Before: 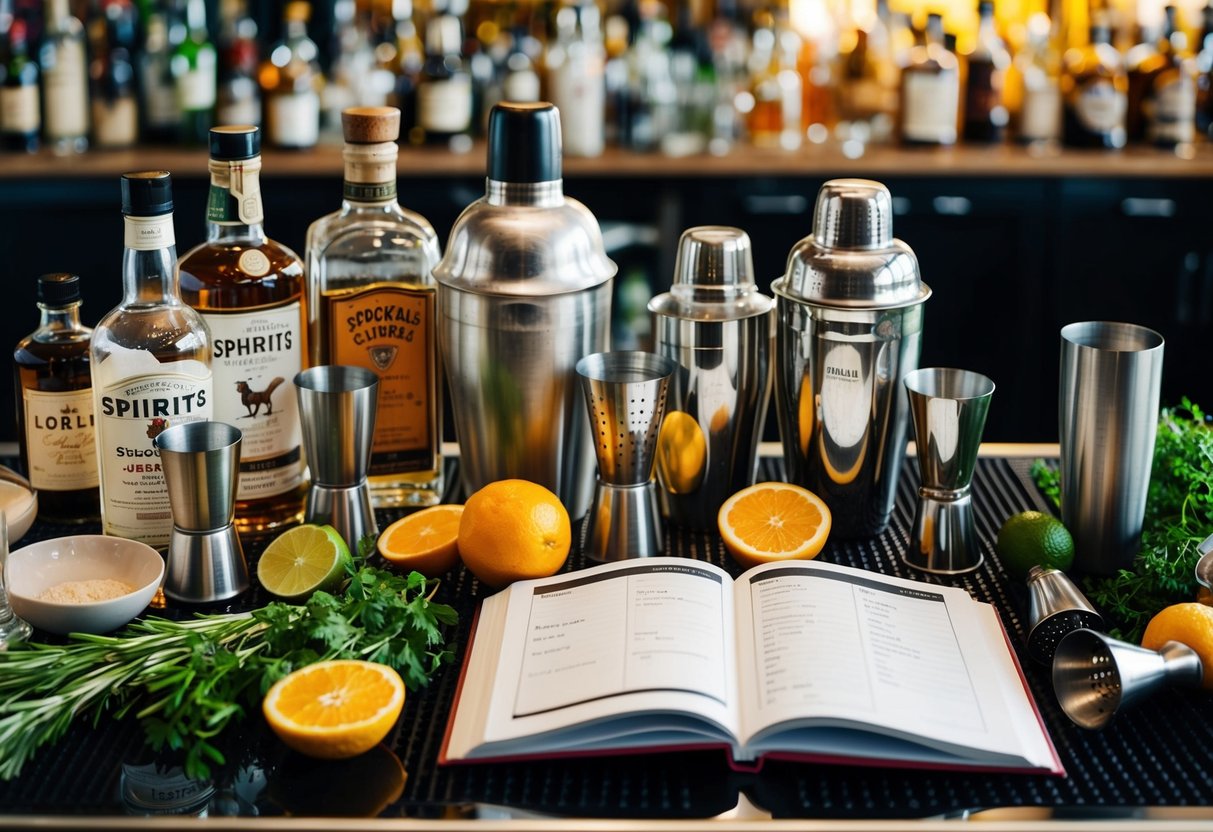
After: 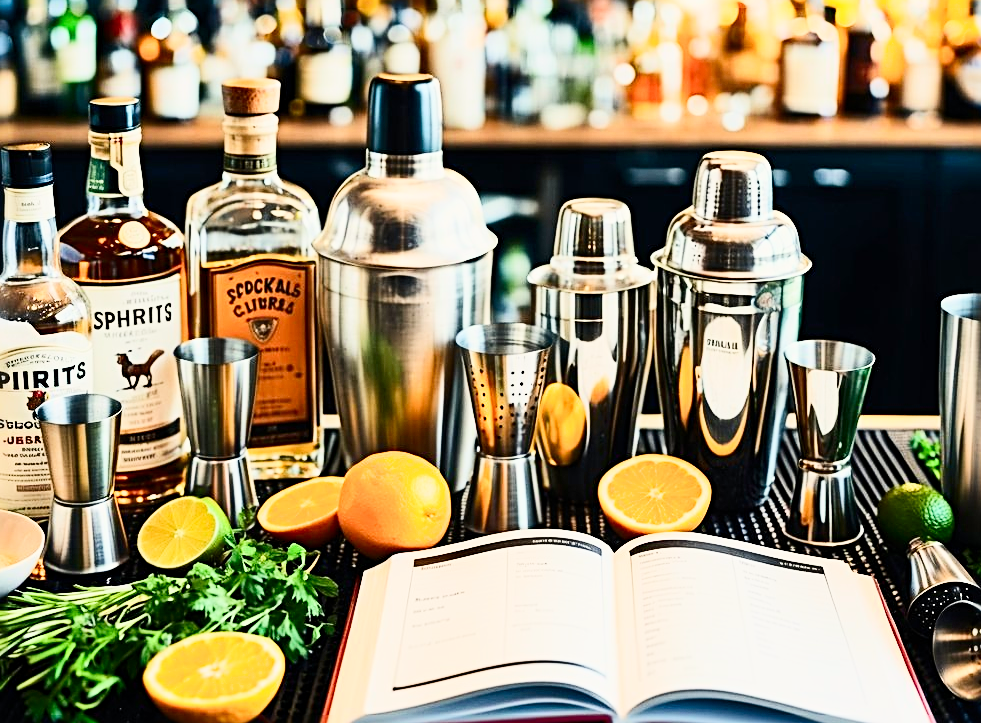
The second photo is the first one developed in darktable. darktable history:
color balance rgb: perceptual saturation grading › global saturation -0.31%, global vibrance -8%, contrast -13%, saturation formula JzAzBz (2021)
filmic rgb: black relative exposure -7.65 EV, white relative exposure 4.56 EV, hardness 3.61
crop: left 9.929%, top 3.475%, right 9.188%, bottom 9.529%
sharpen: radius 3.025, amount 0.757
exposure: black level correction 0, exposure 1.2 EV, compensate exposure bias true, compensate highlight preservation false
color correction: highlights b* 3
contrast brightness saturation: contrast 0.4, brightness 0.1, saturation 0.21
